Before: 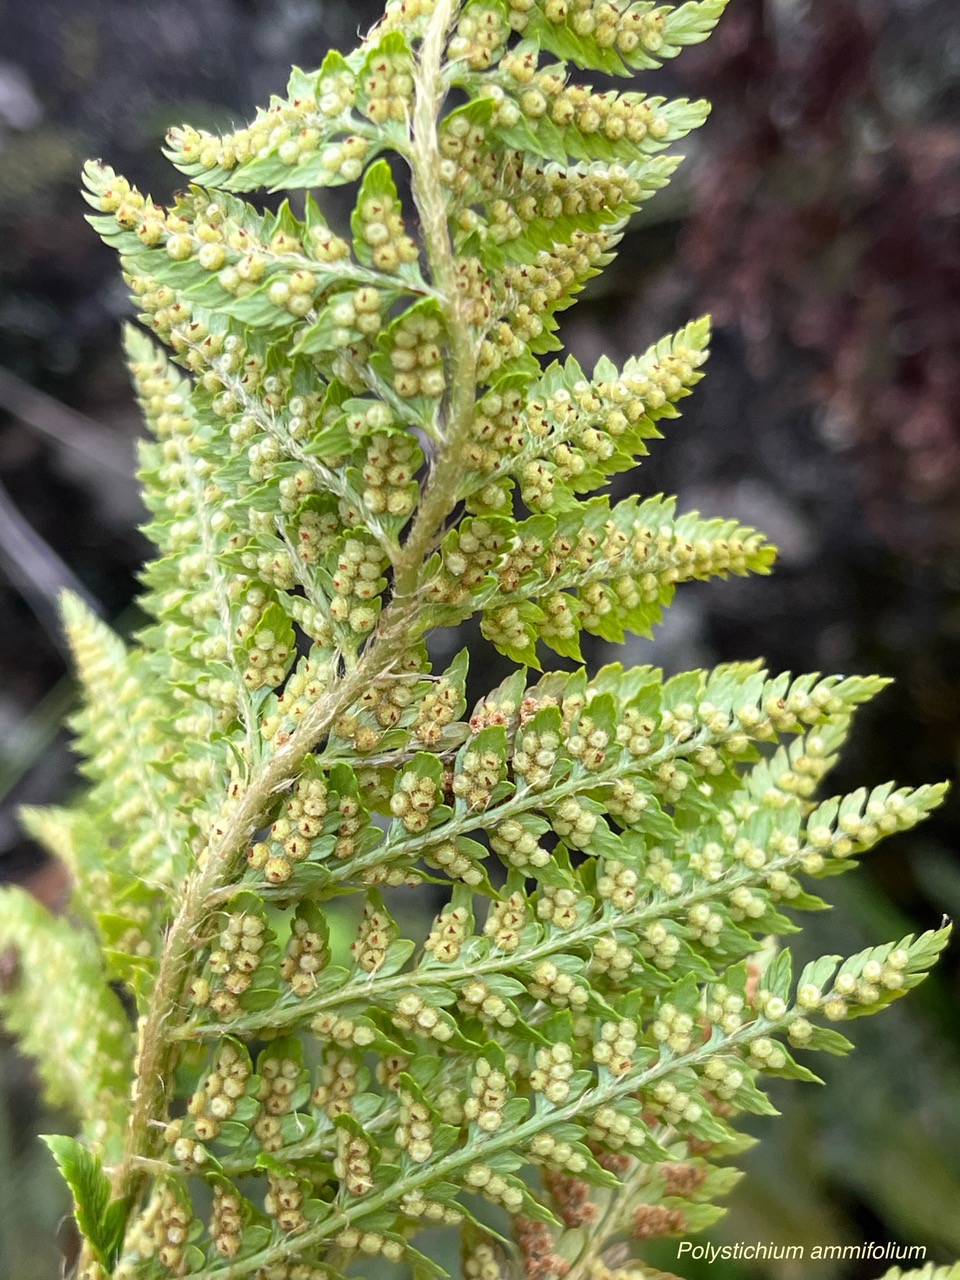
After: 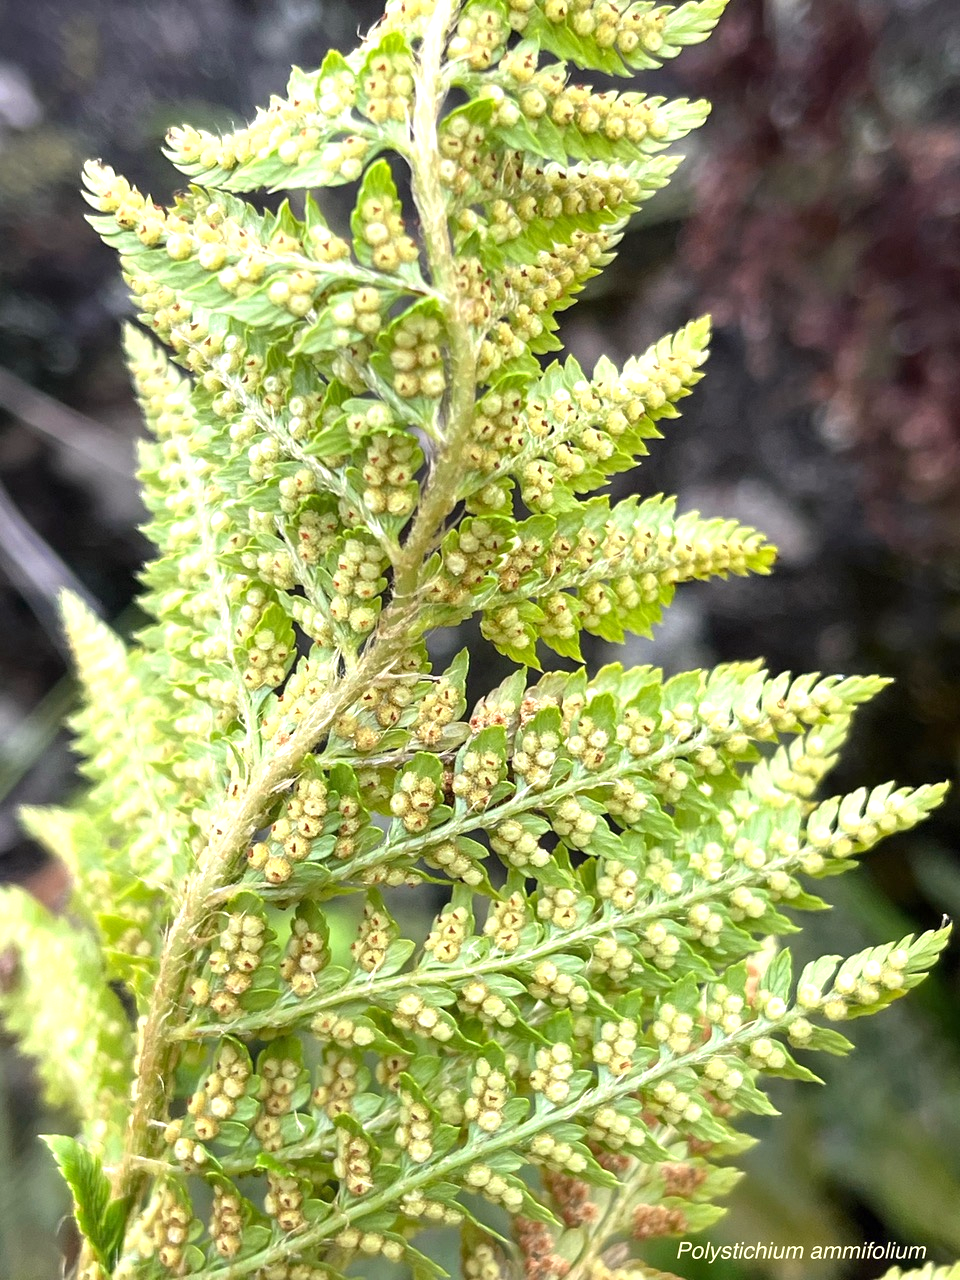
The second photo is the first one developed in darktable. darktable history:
exposure: exposure 0.601 EV, compensate exposure bias true, compensate highlight preservation false
color calibration: x 0.342, y 0.356, temperature 5114.89 K
